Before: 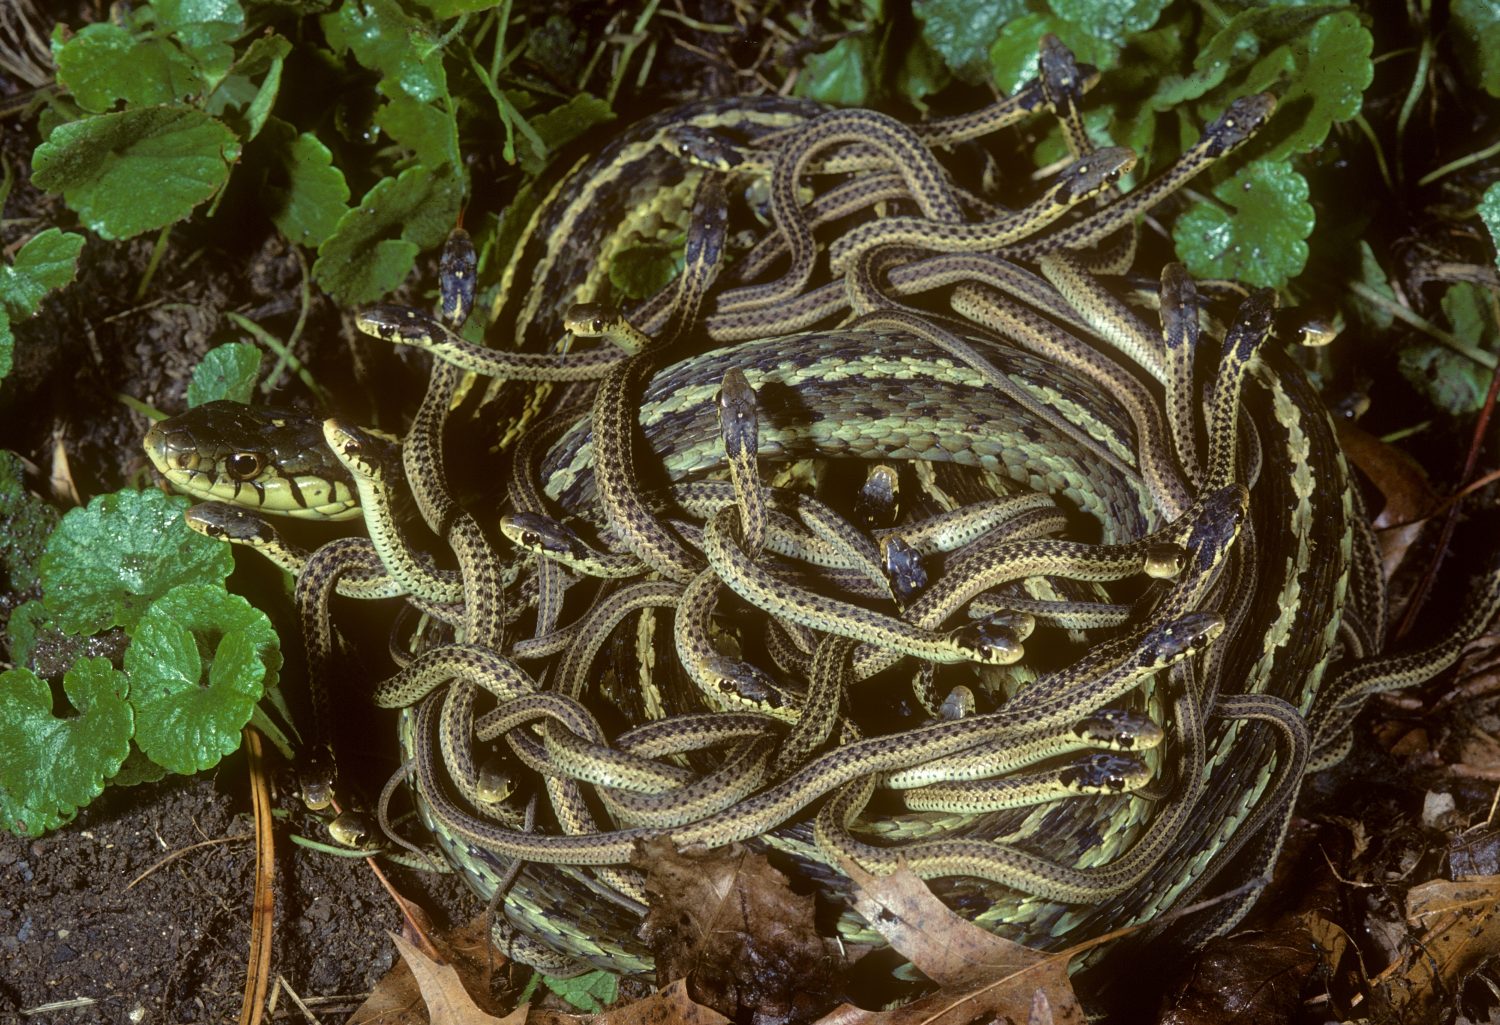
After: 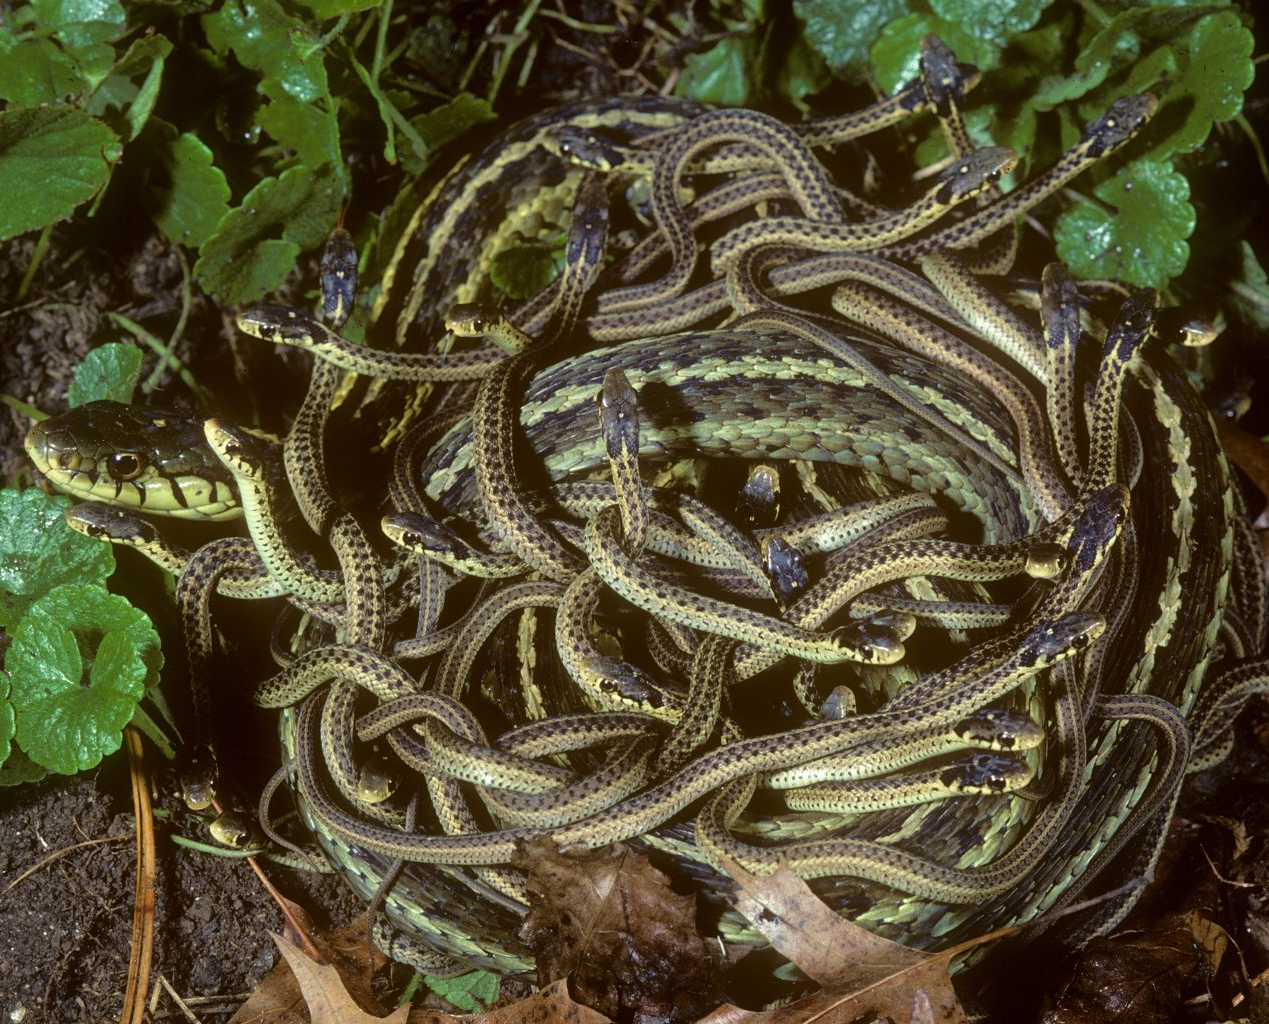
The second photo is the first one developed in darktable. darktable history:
crop: left 7.979%, right 7.386%
